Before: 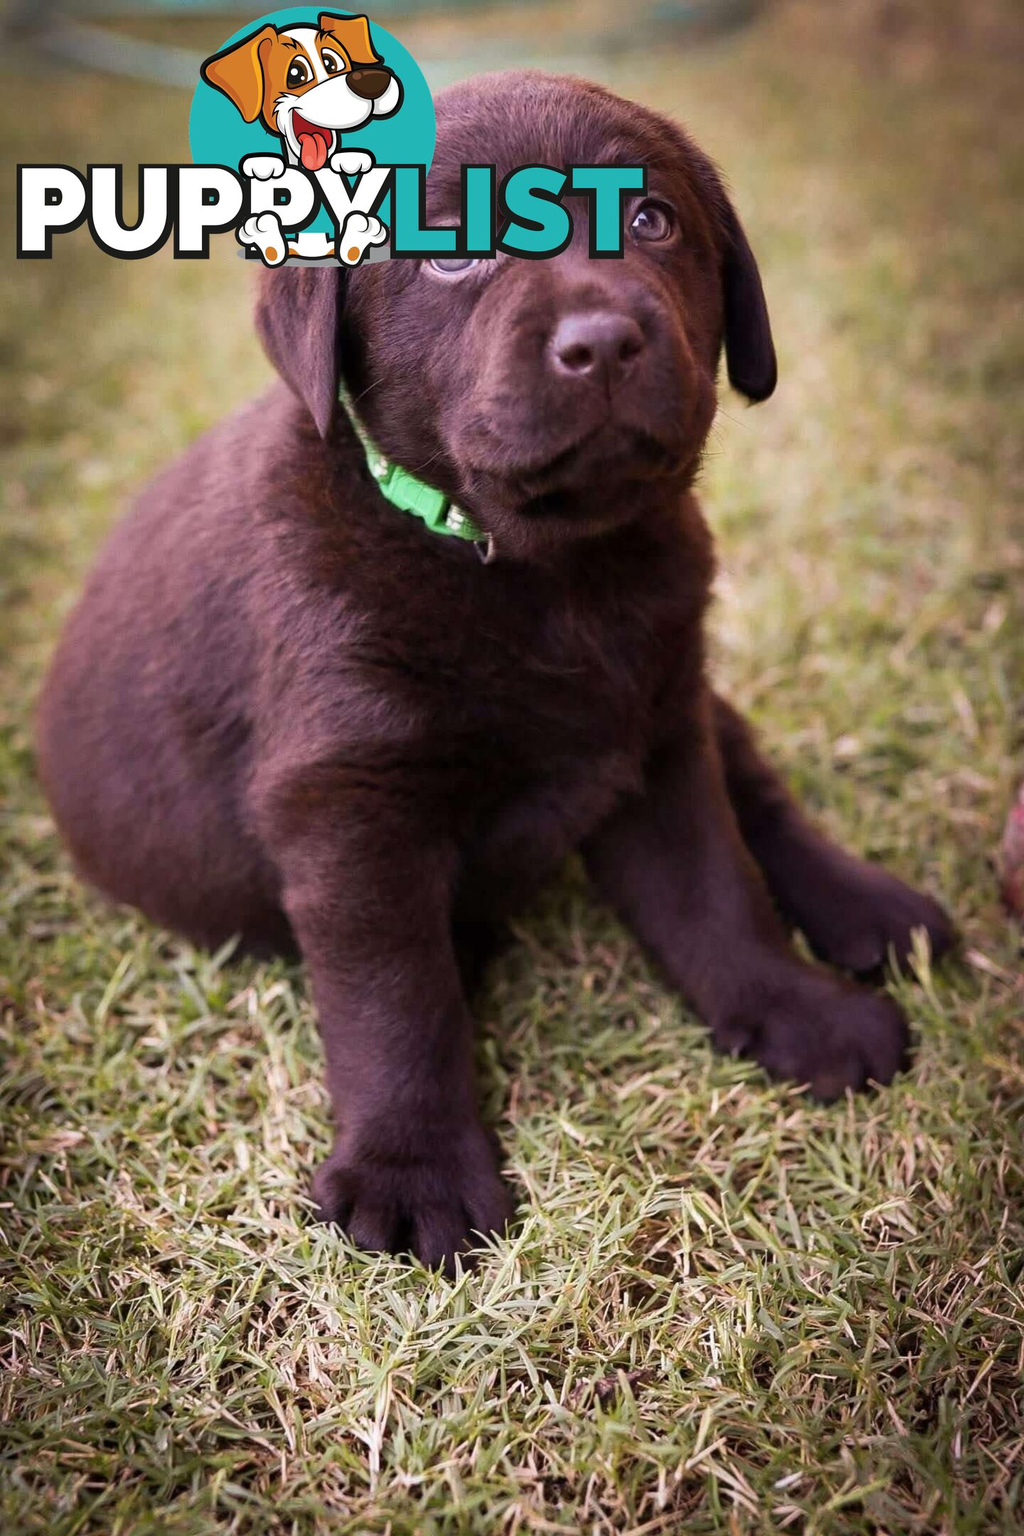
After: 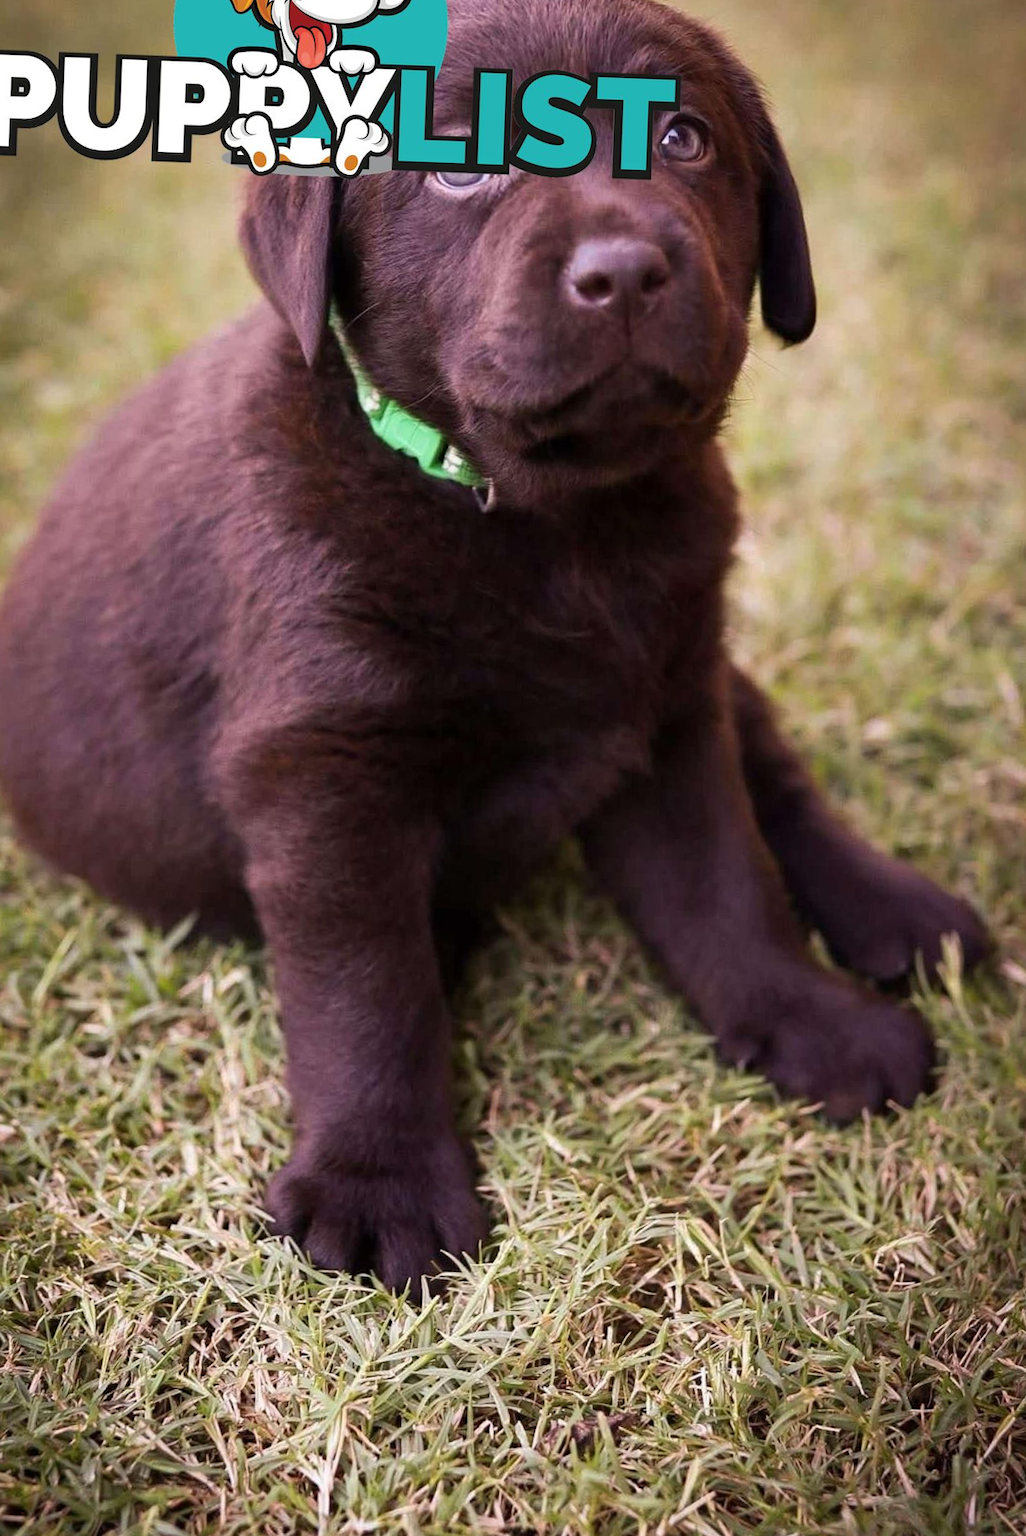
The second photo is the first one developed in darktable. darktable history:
crop and rotate: angle -2.15°, left 3.088%, top 4.221%, right 1.571%, bottom 0.685%
